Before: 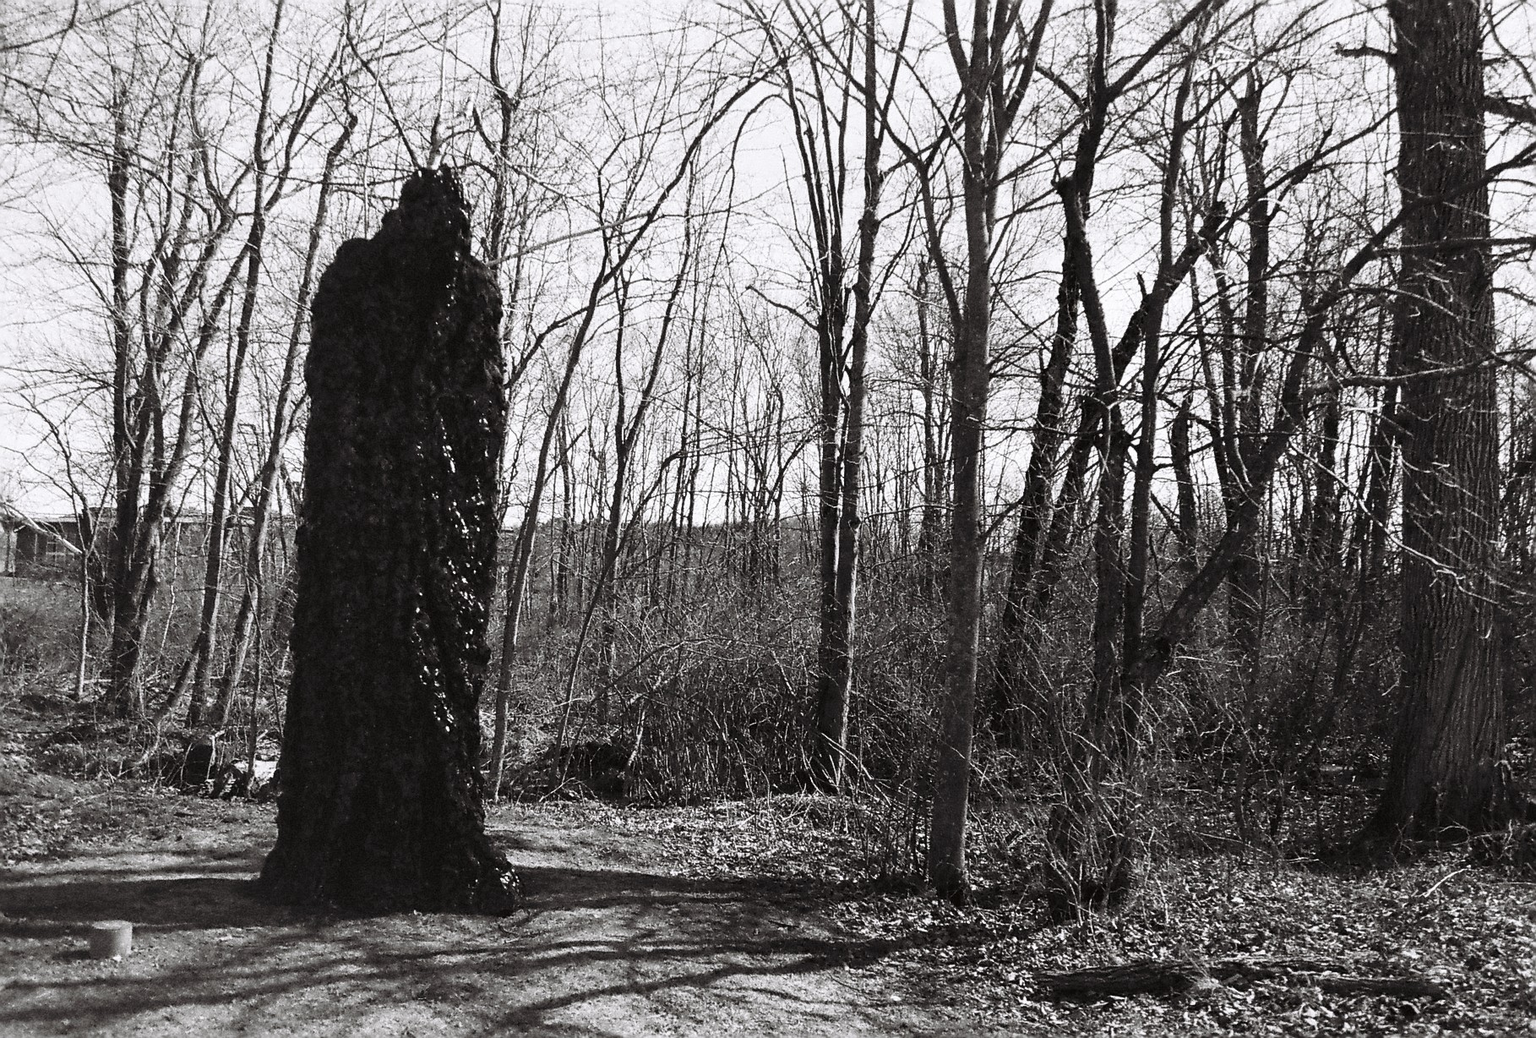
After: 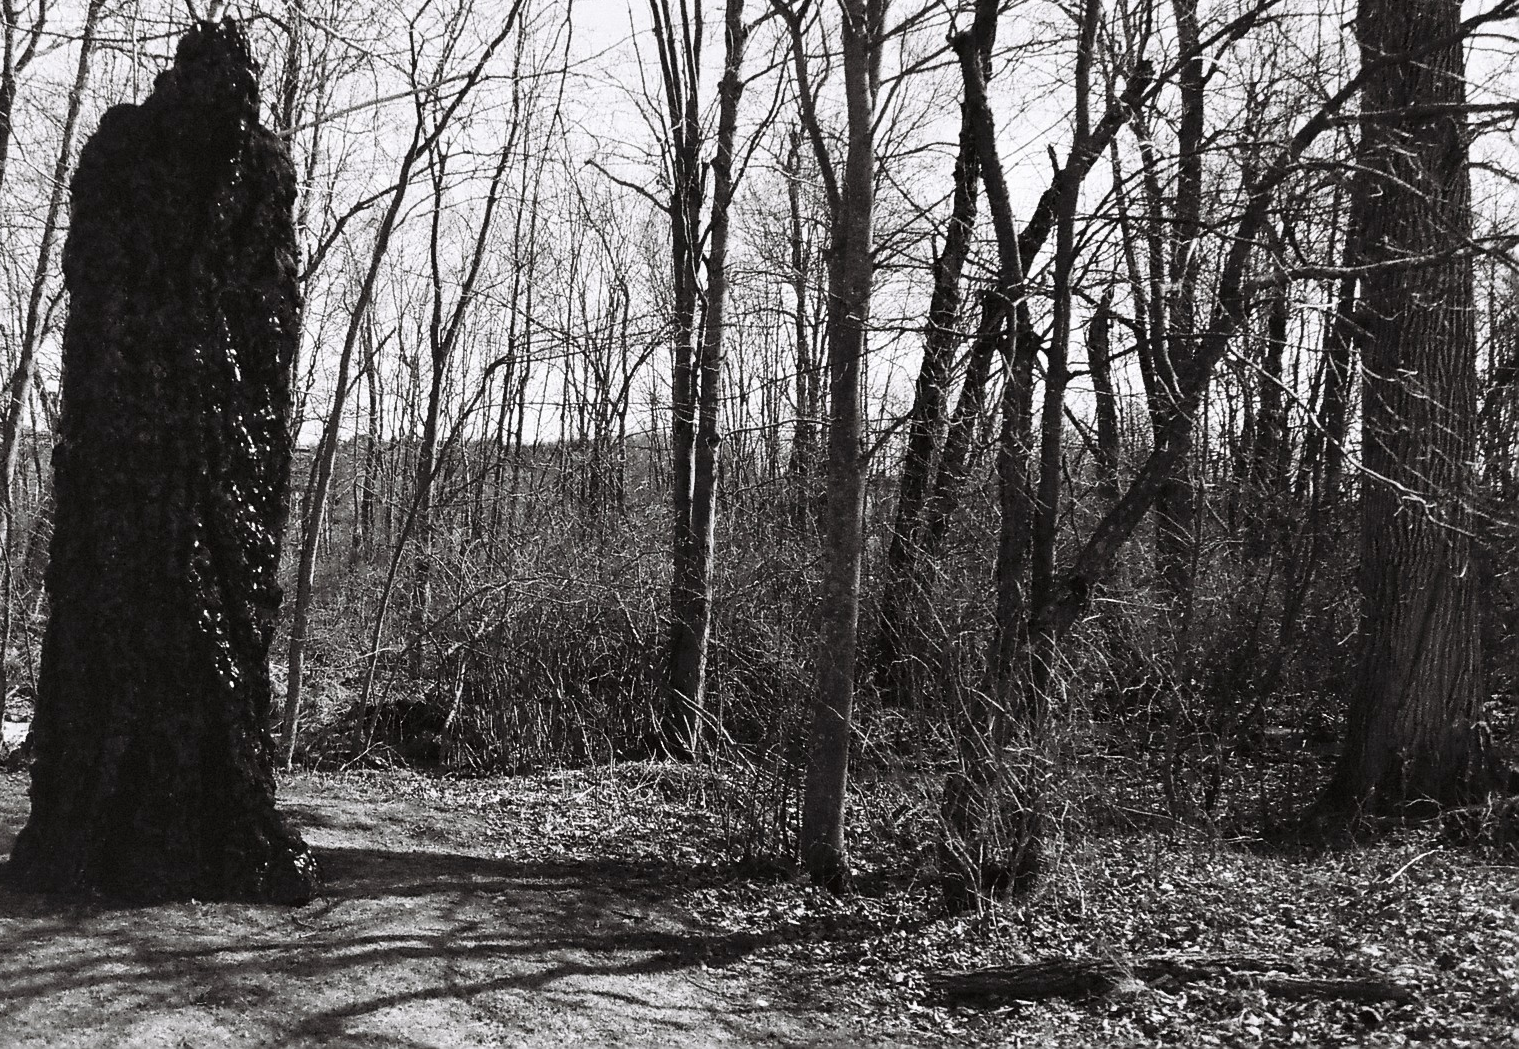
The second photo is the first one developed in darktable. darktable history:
contrast brightness saturation: contrast 0.045
levels: mode automatic
crop: left 16.419%, top 14.516%
